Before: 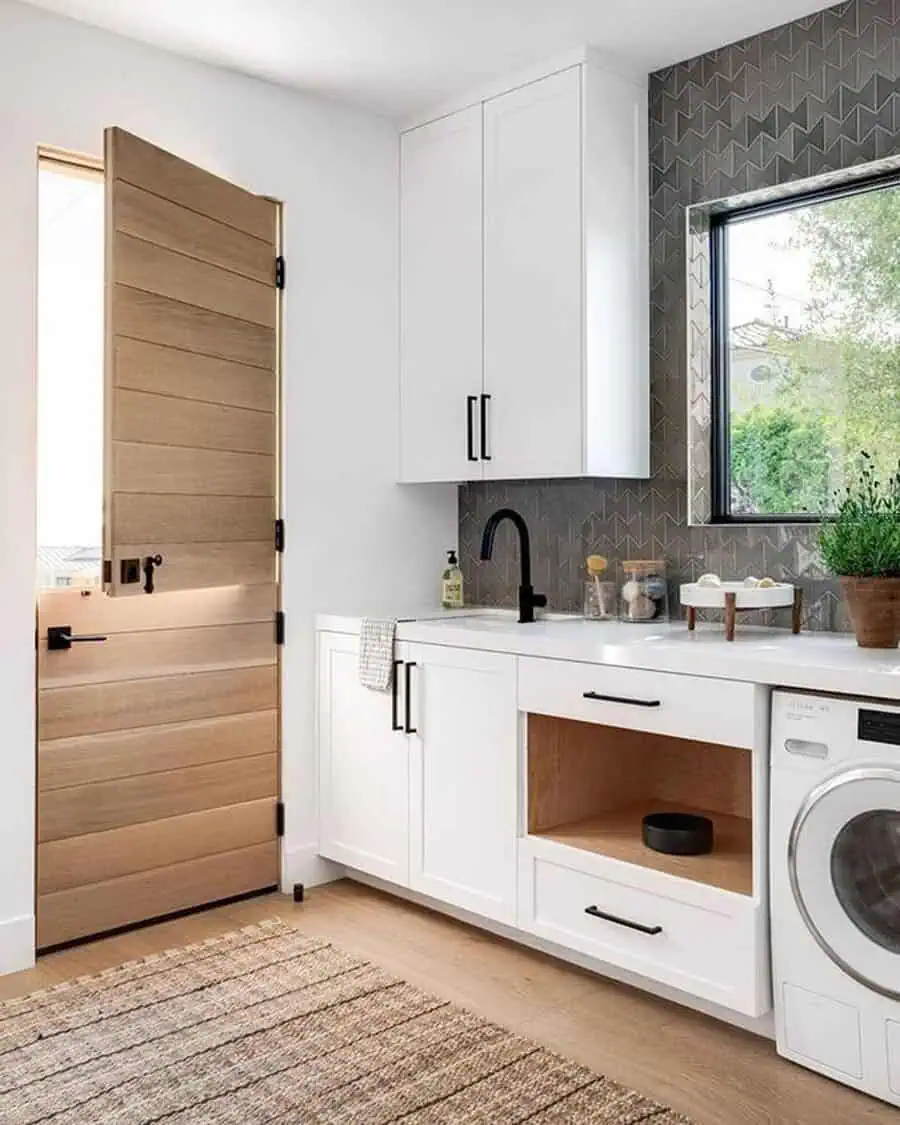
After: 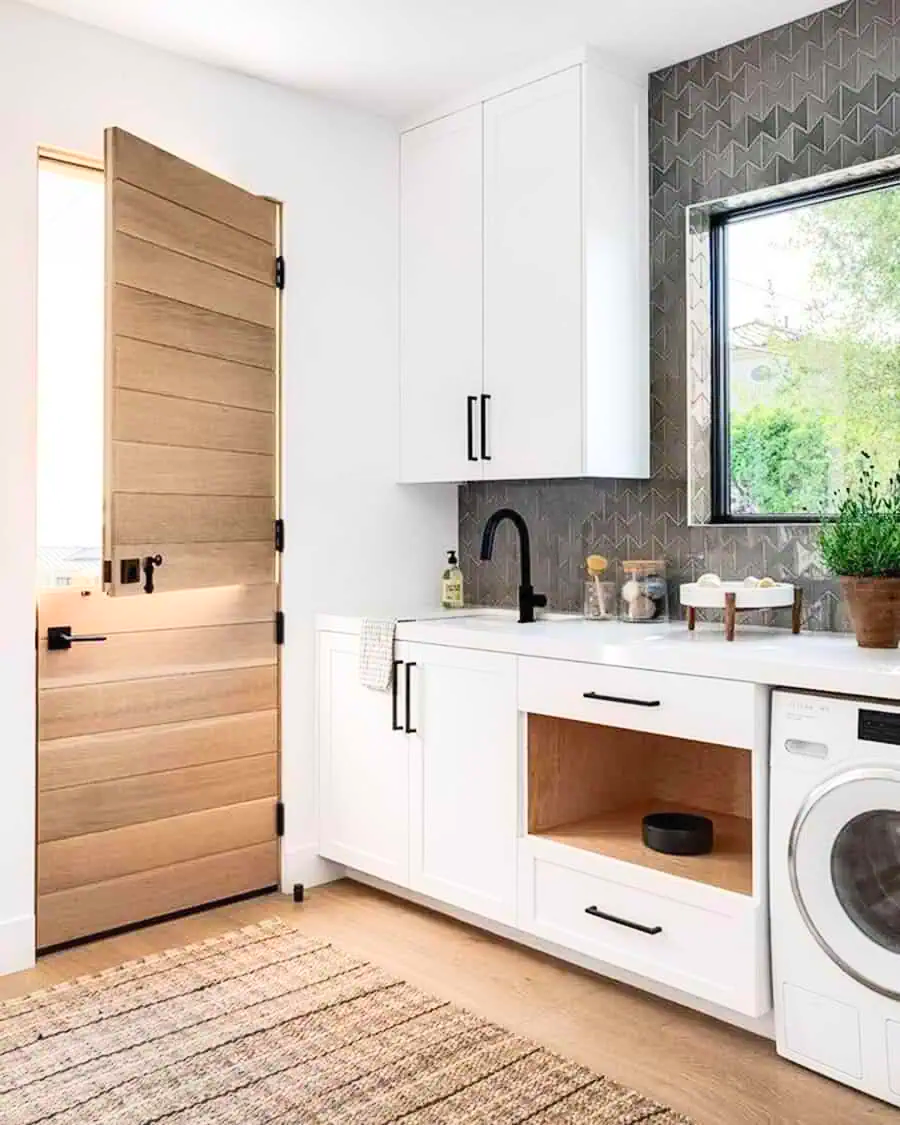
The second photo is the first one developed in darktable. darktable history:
contrast brightness saturation: contrast 0.203, brightness 0.161, saturation 0.22
